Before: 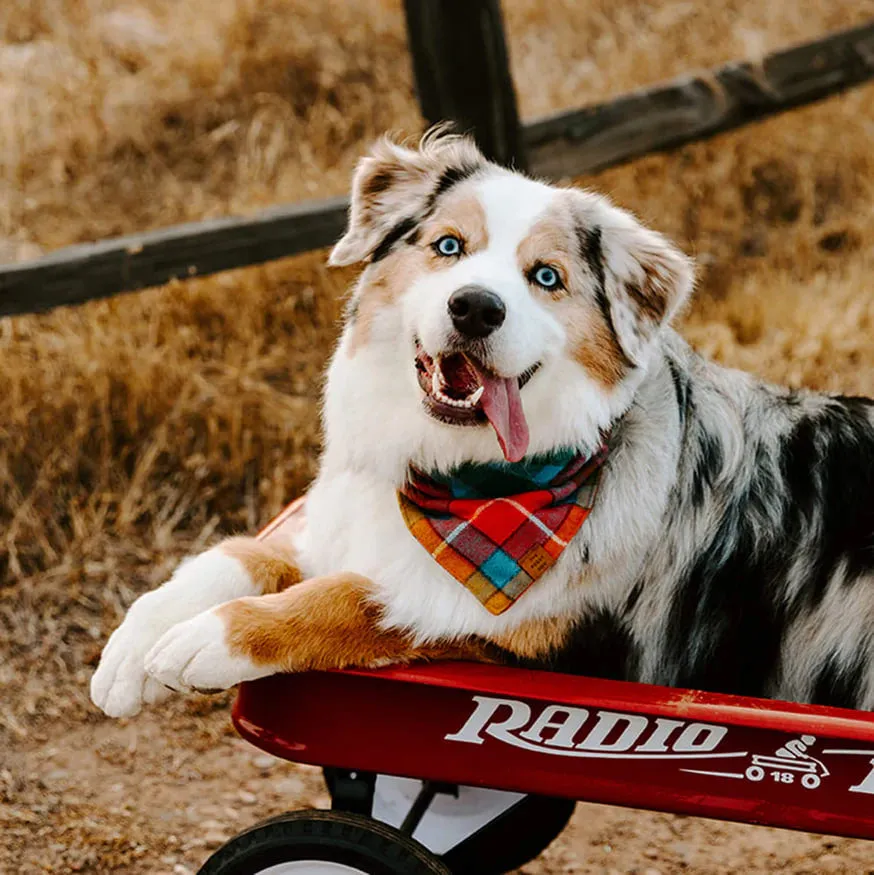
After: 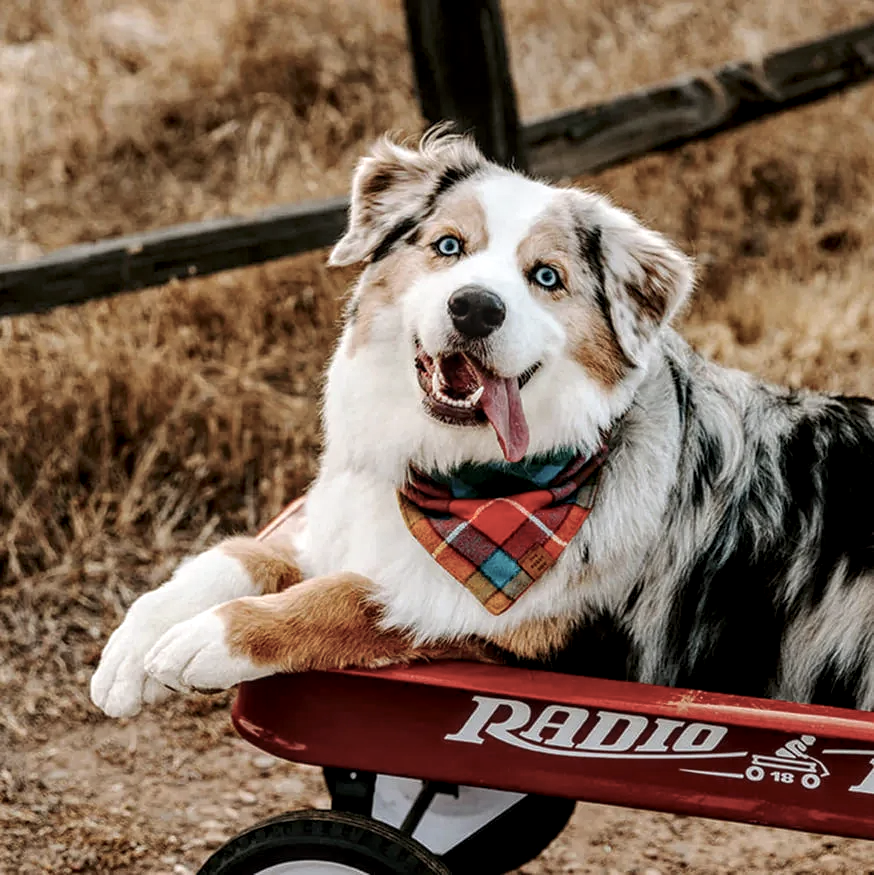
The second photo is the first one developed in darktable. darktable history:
color balance rgb: linear chroma grading › global chroma 0.337%, perceptual saturation grading › global saturation -27.727%
local contrast: detail 142%
